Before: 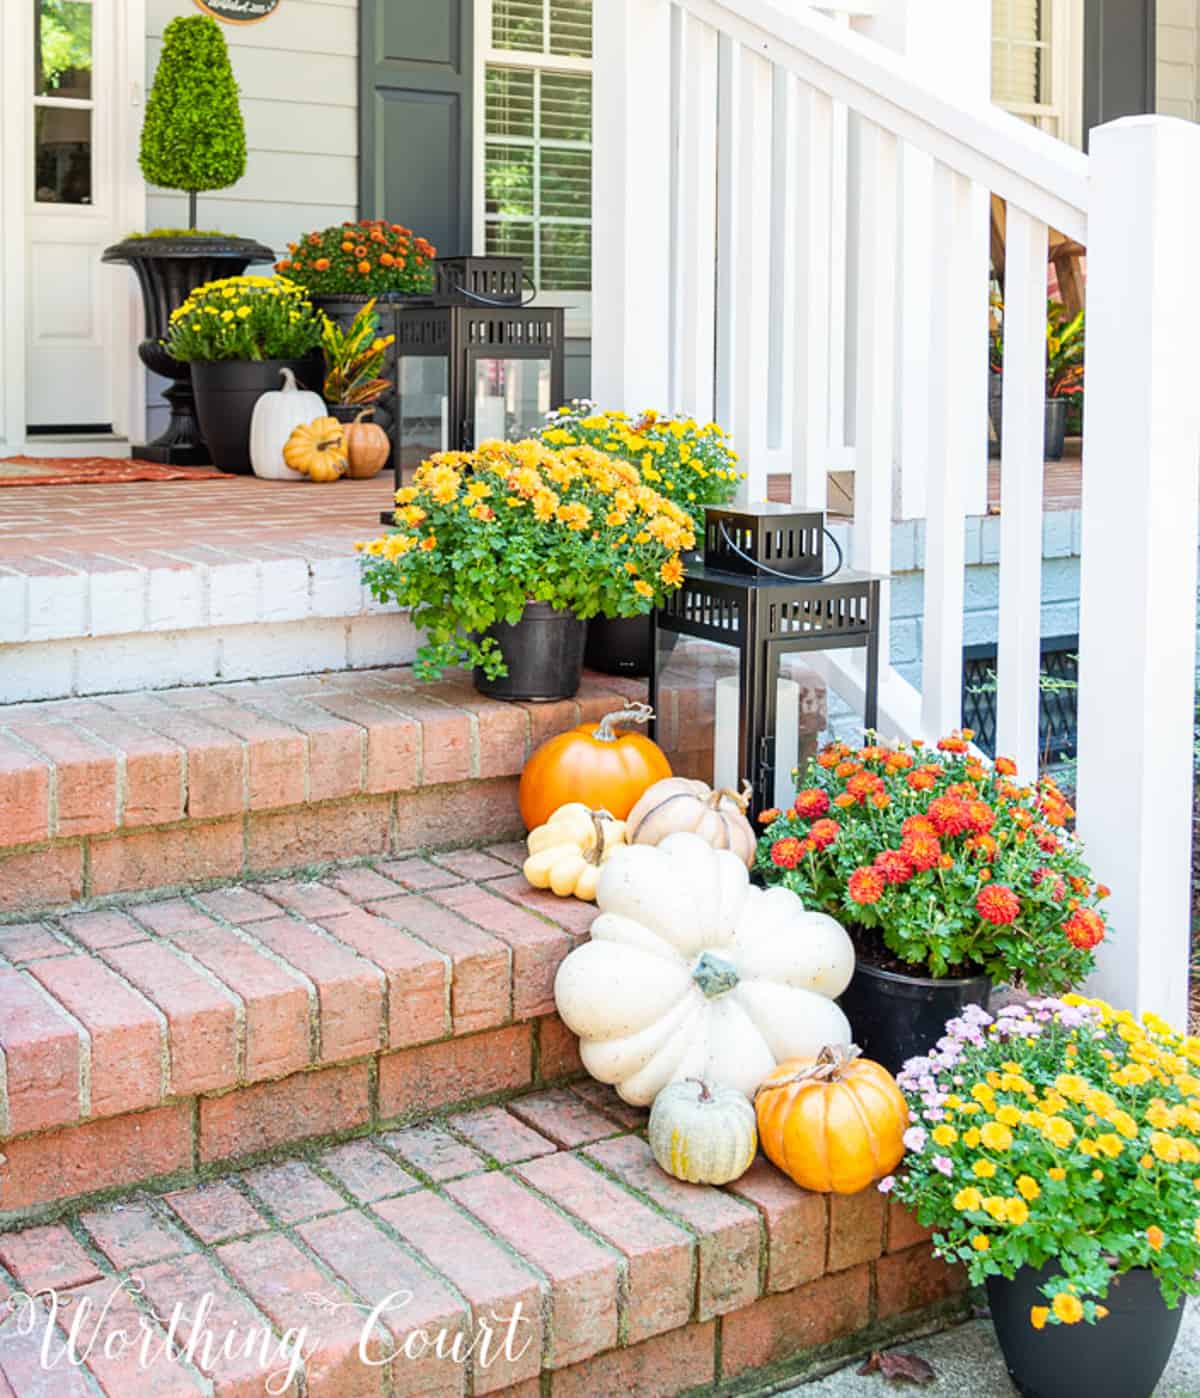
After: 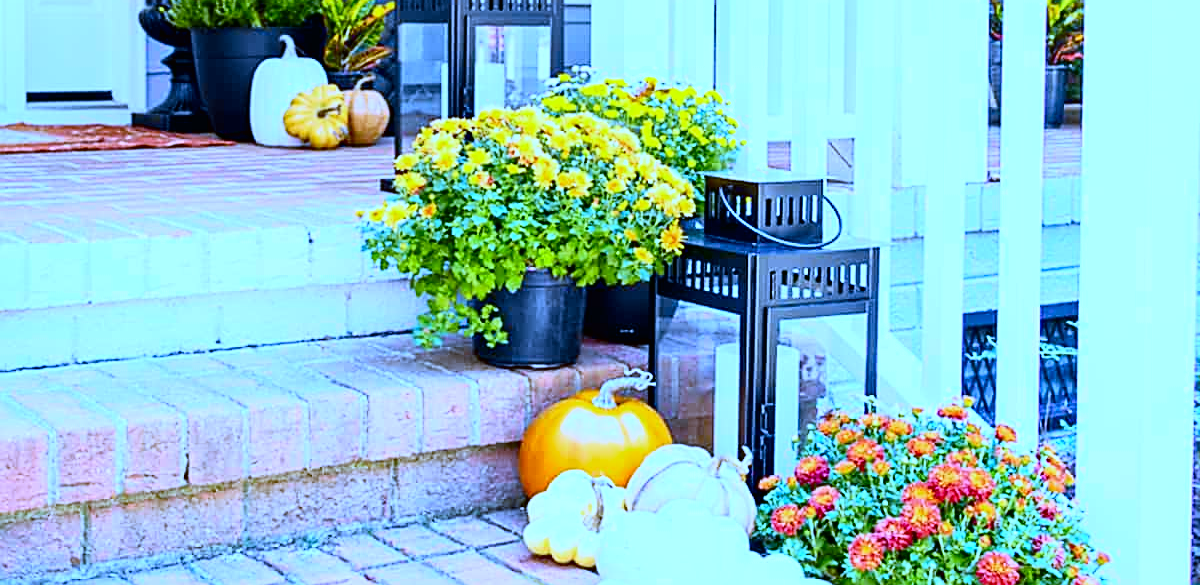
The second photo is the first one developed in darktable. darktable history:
crop and rotate: top 23.84%, bottom 34.294%
tone curve: curves: ch0 [(0, 0.006) (0.046, 0.011) (0.13, 0.062) (0.338, 0.327) (0.494, 0.55) (0.728, 0.835) (1, 1)]; ch1 [(0, 0) (0.346, 0.324) (0.45, 0.431) (0.5, 0.5) (0.522, 0.517) (0.55, 0.57) (1, 1)]; ch2 [(0, 0) (0.453, 0.418) (0.5, 0.5) (0.526, 0.524) (0.554, 0.598) (0.622, 0.679) (0.707, 0.761) (1, 1)], color space Lab, independent channels, preserve colors none
exposure: black level correction 0.001, exposure 0.191 EV, compensate highlight preservation false
white balance: red 0.766, blue 1.537
sharpen: on, module defaults
